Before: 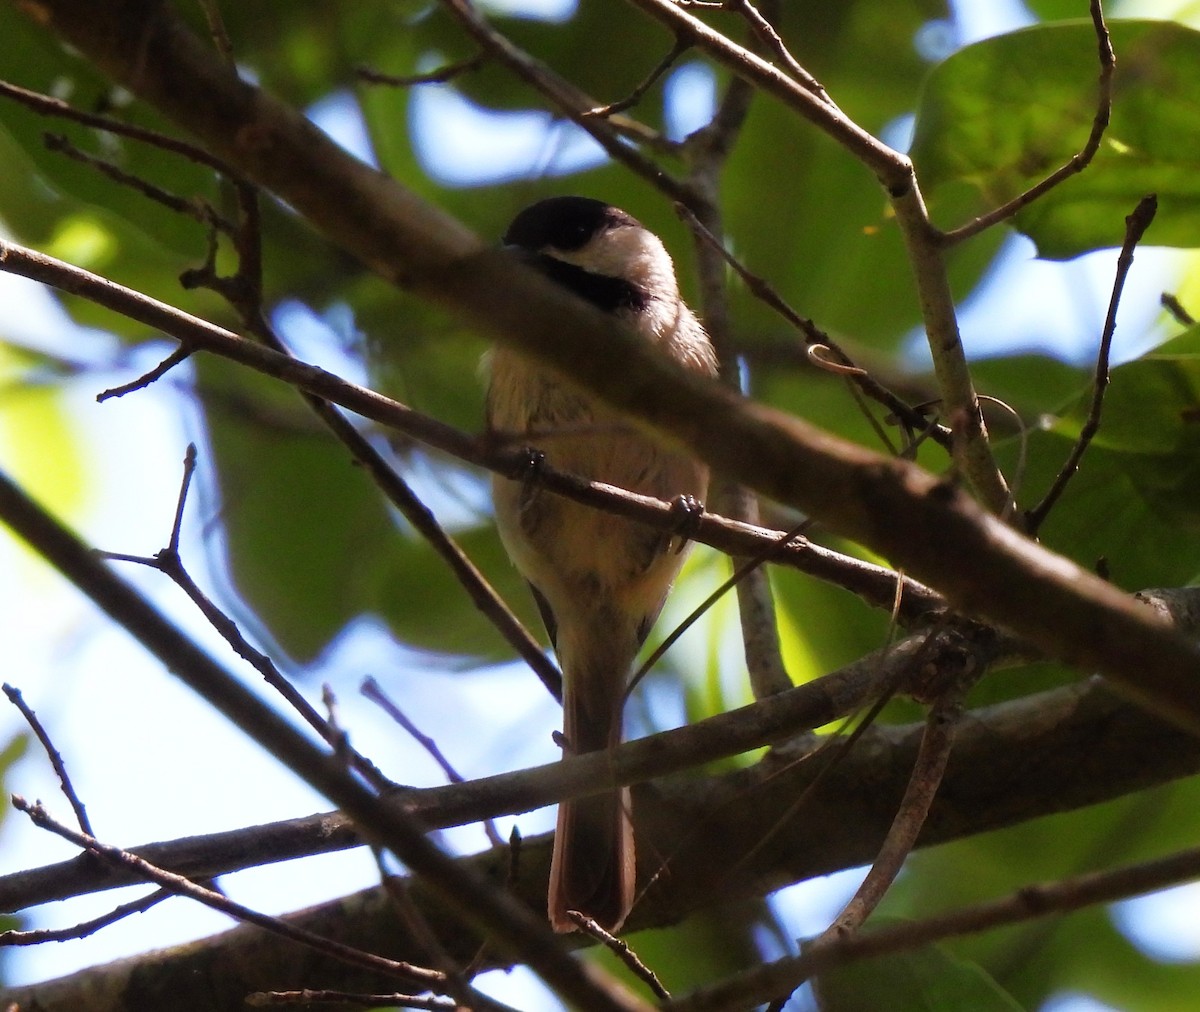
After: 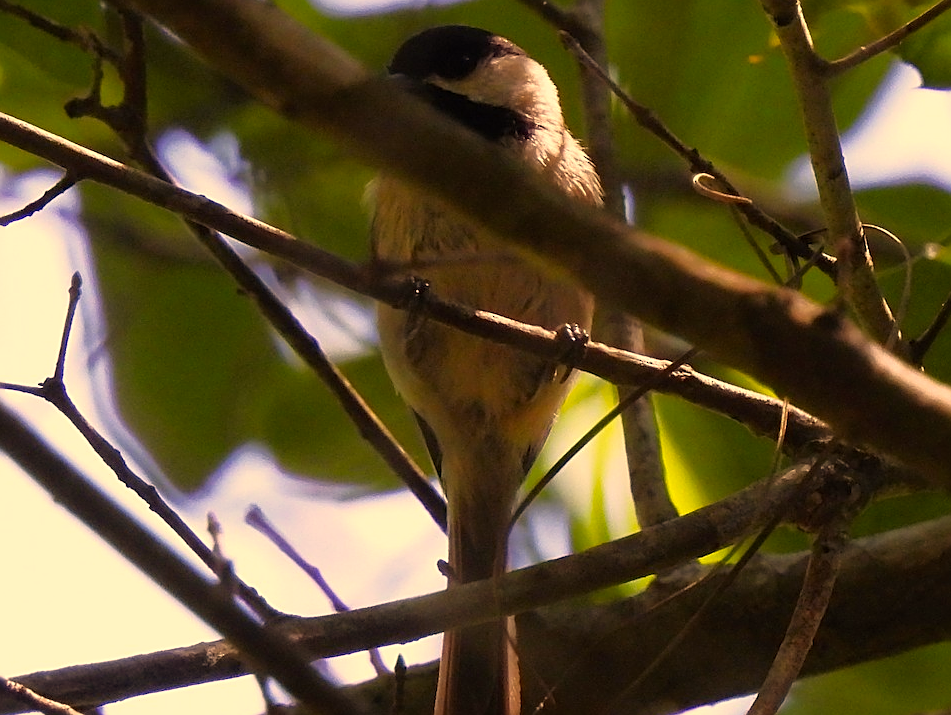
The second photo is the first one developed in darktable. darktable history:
crop: left 9.638%, top 16.923%, right 11.08%, bottom 12.373%
color correction: highlights a* 14.95, highlights b* 31.56
sharpen: on, module defaults
